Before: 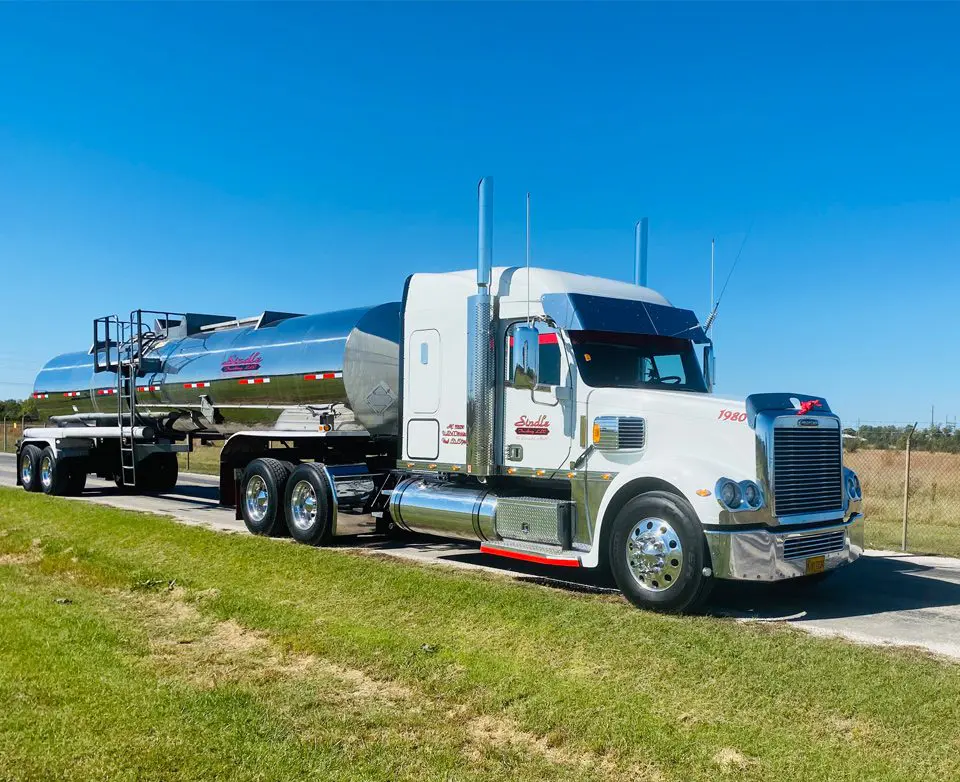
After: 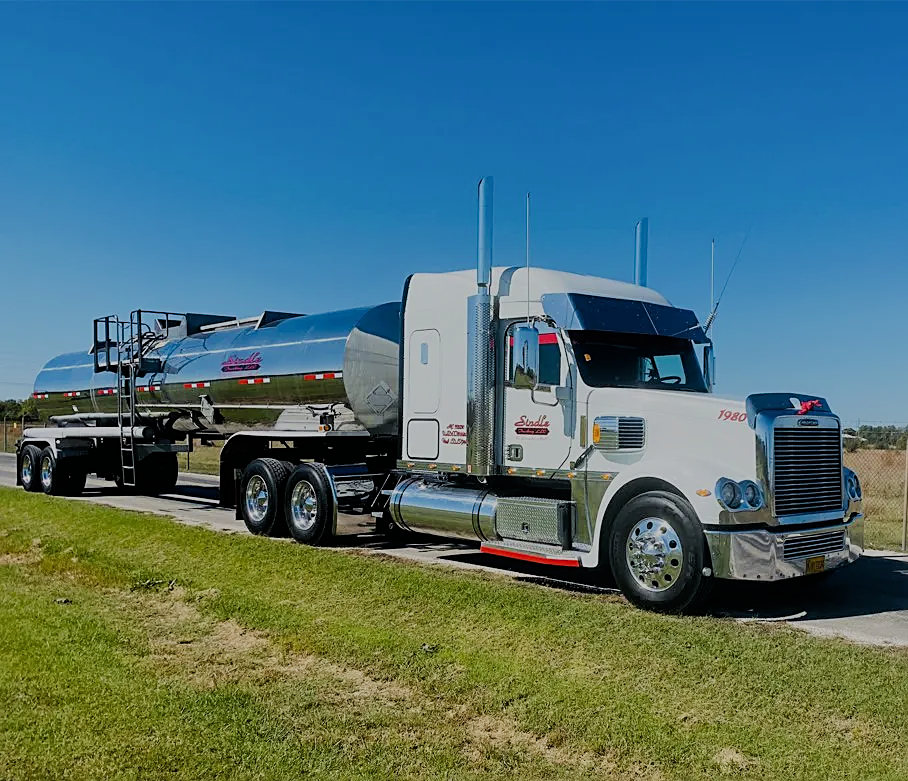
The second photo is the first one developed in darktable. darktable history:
filmic rgb: black relative exposure -7.65 EV, white relative exposure 4.56 EV, hardness 3.61
exposure: exposure -0.494 EV, compensate exposure bias true, compensate highlight preservation false
crop and rotate: right 5.389%
sharpen: on, module defaults
